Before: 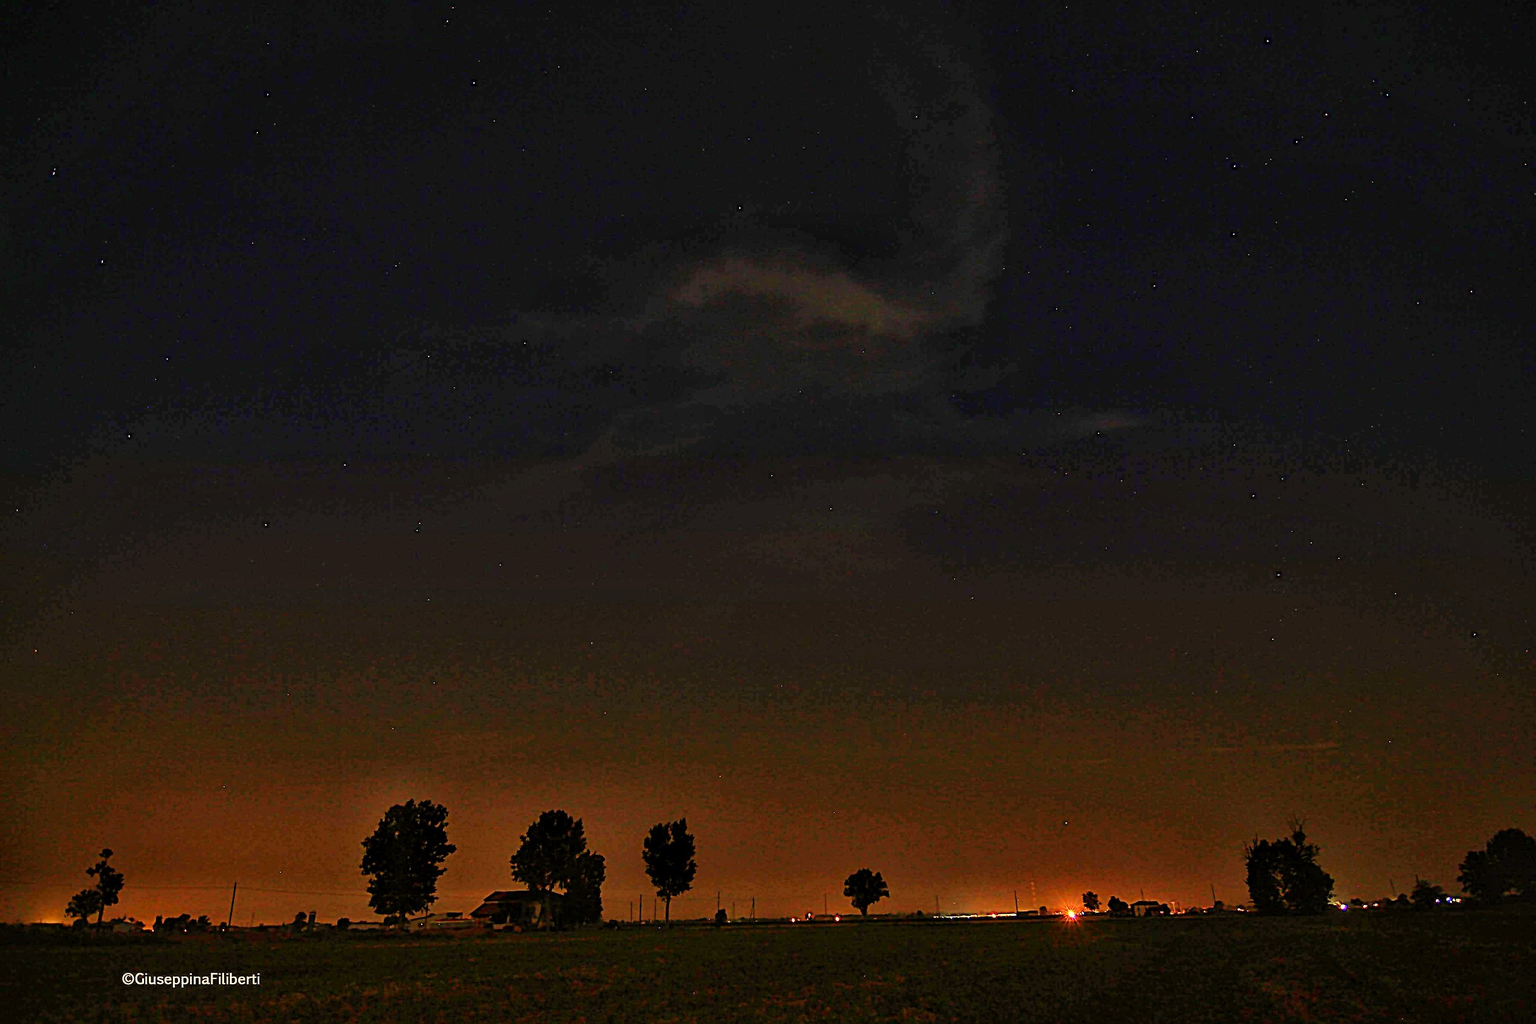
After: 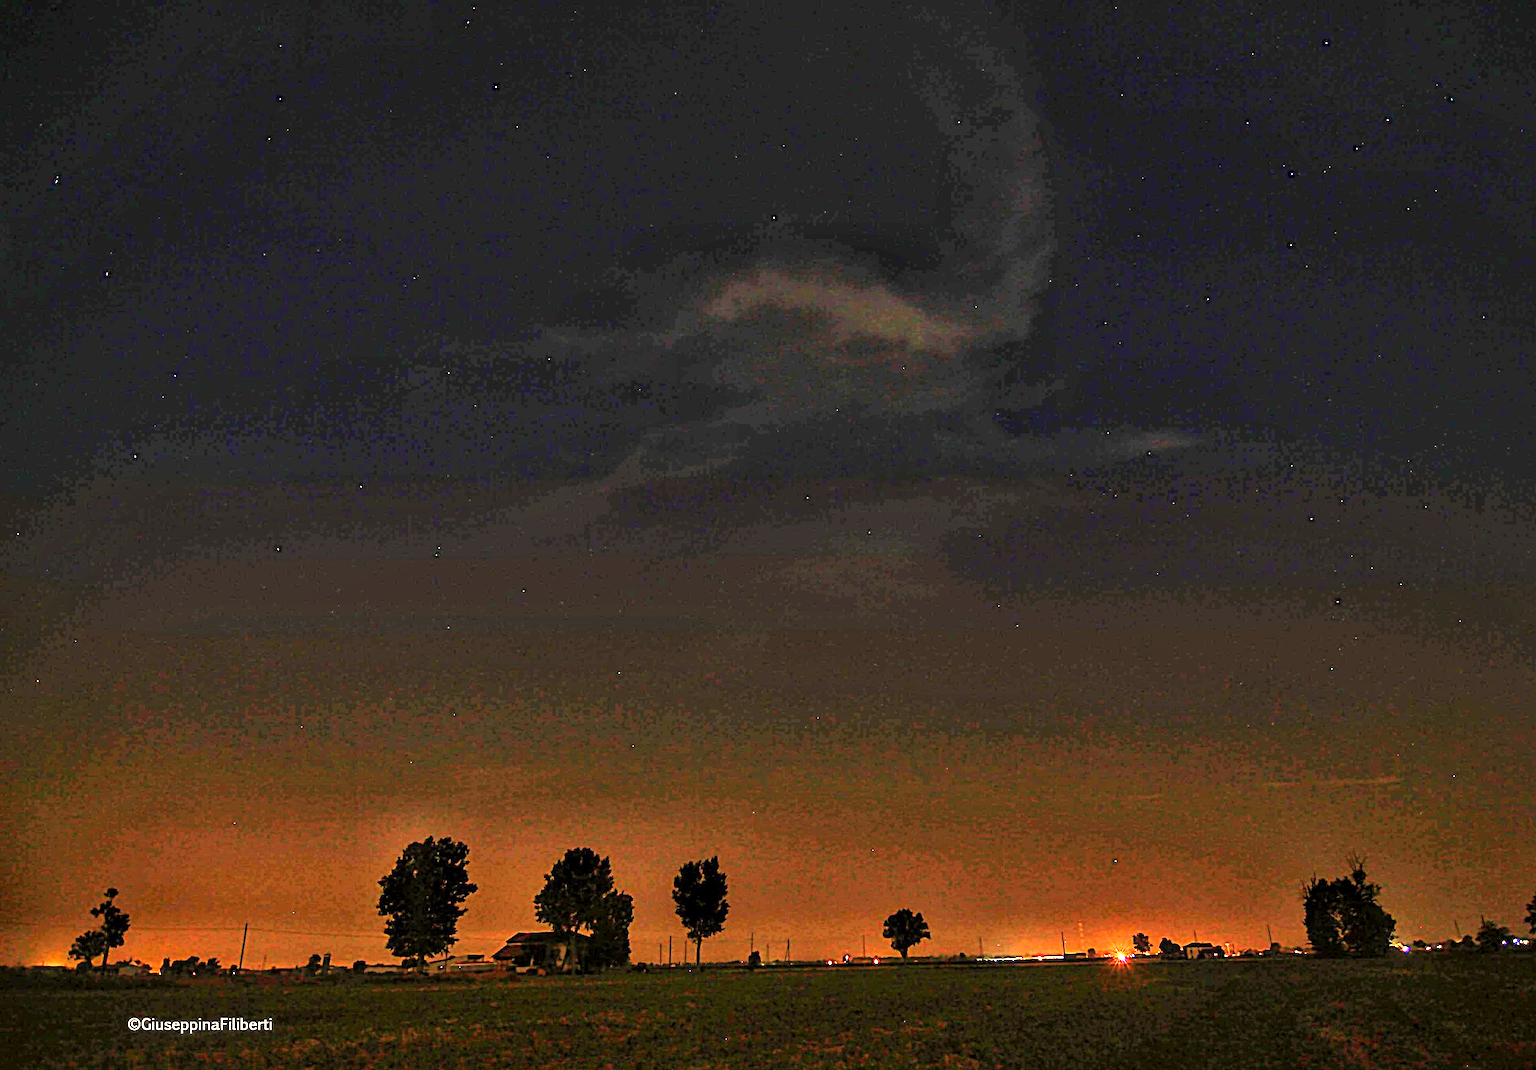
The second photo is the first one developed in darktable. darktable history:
exposure: black level correction 0, exposure 1.391 EV, compensate highlight preservation false
crop: right 4.415%, bottom 0.045%
local contrast: on, module defaults
